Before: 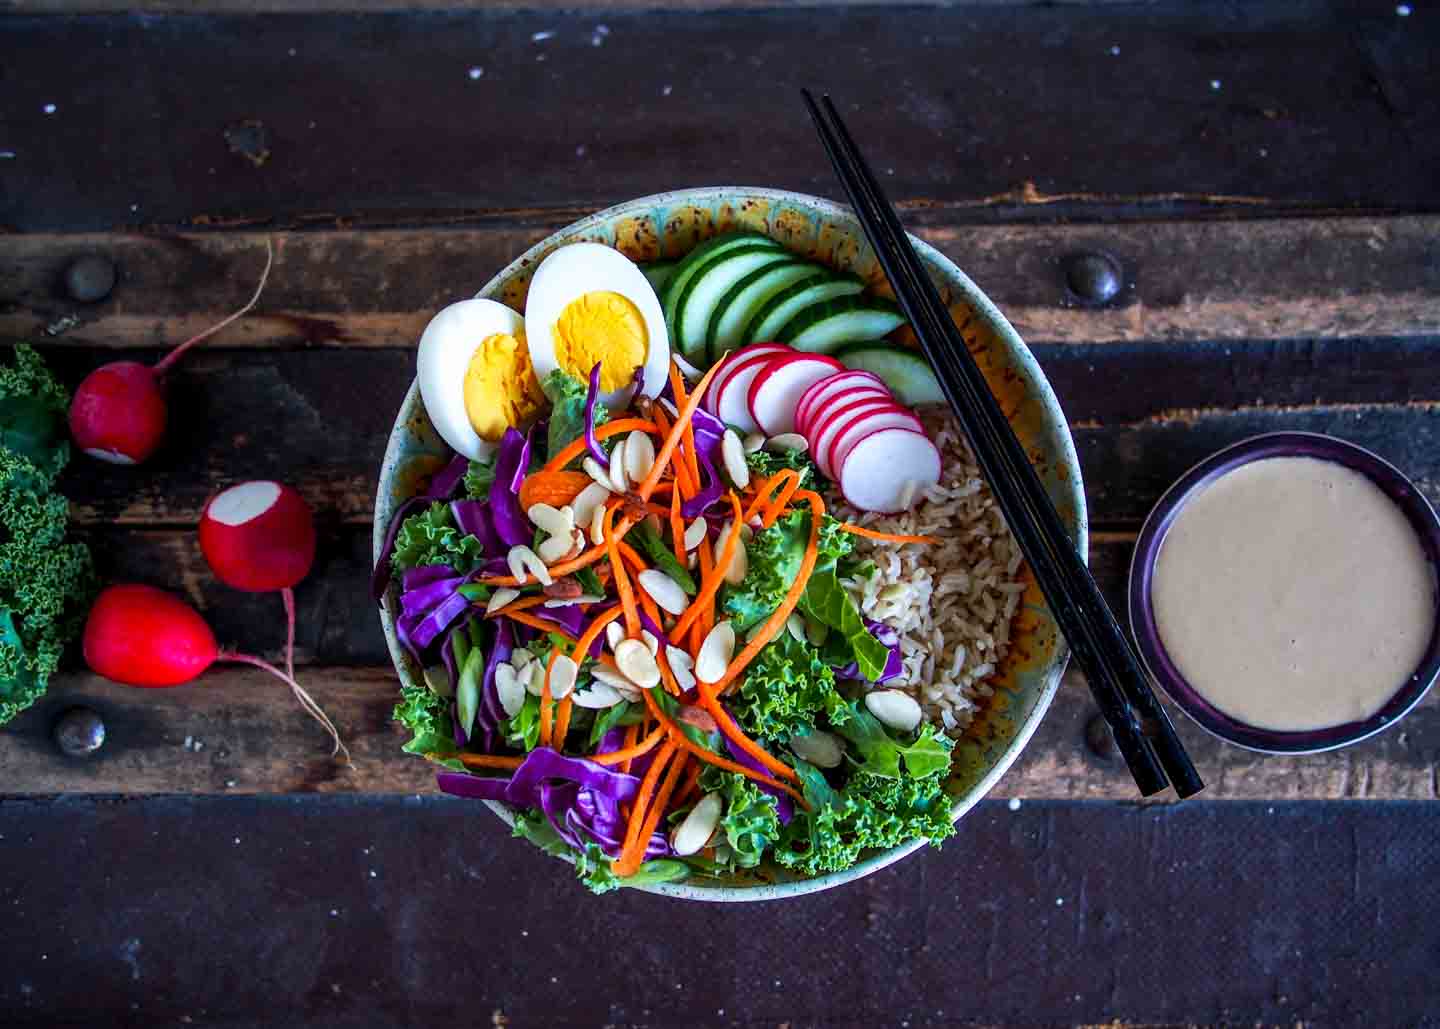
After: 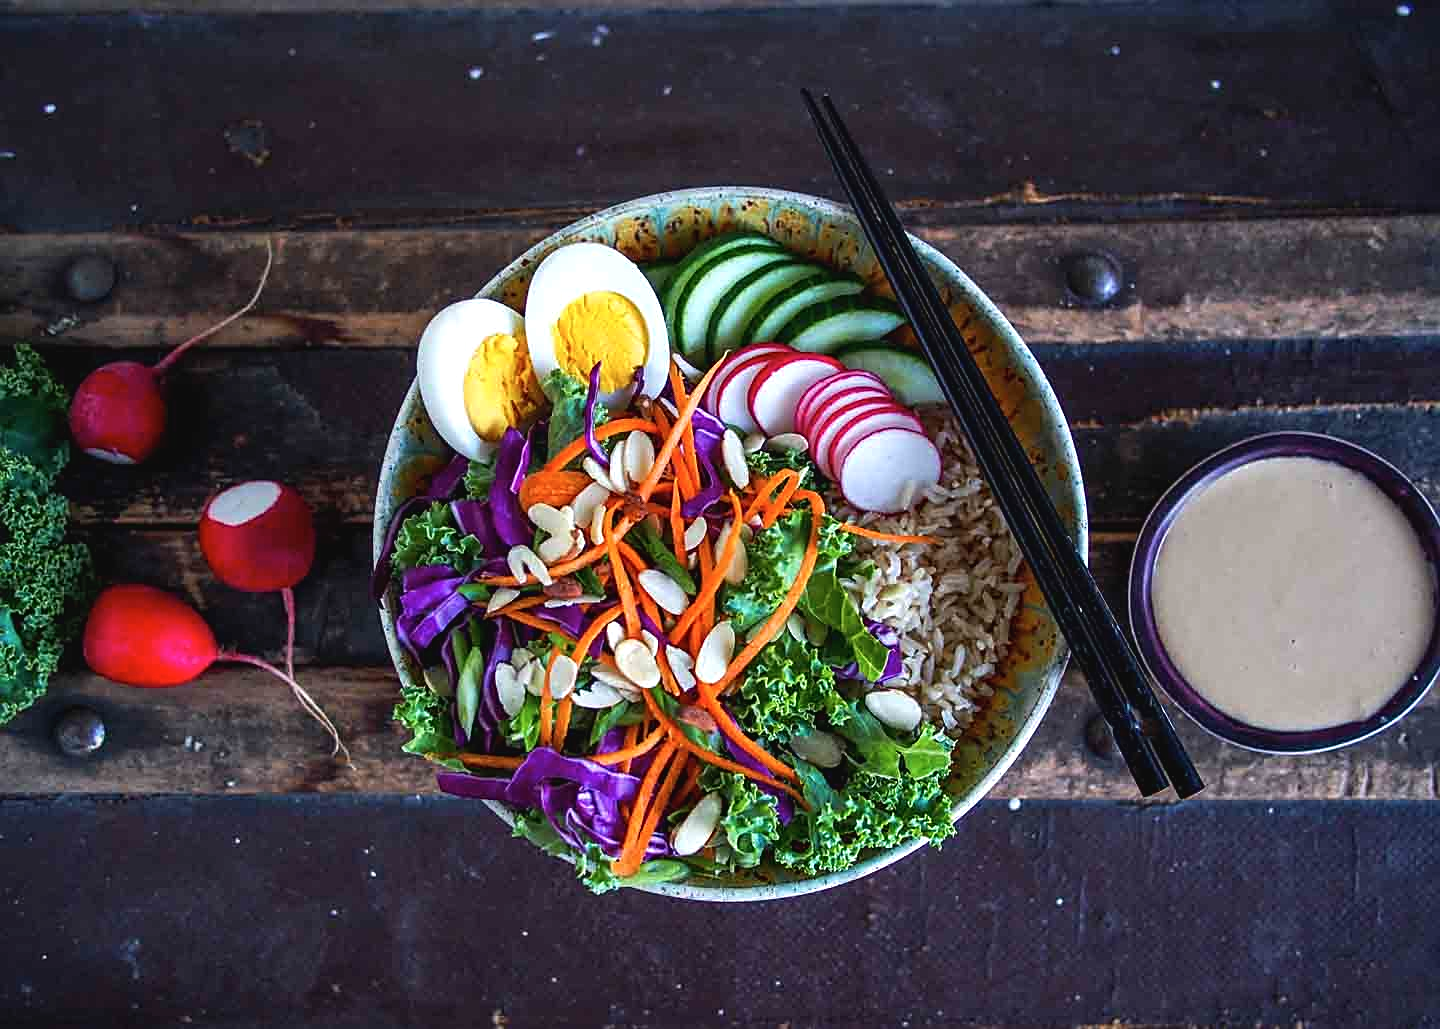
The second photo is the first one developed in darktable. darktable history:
exposure: black level correction 0, exposure 0.3 EV, compensate highlight preservation false
contrast brightness saturation: contrast -0.08, brightness -0.04, saturation -0.11
sharpen: on, module defaults
